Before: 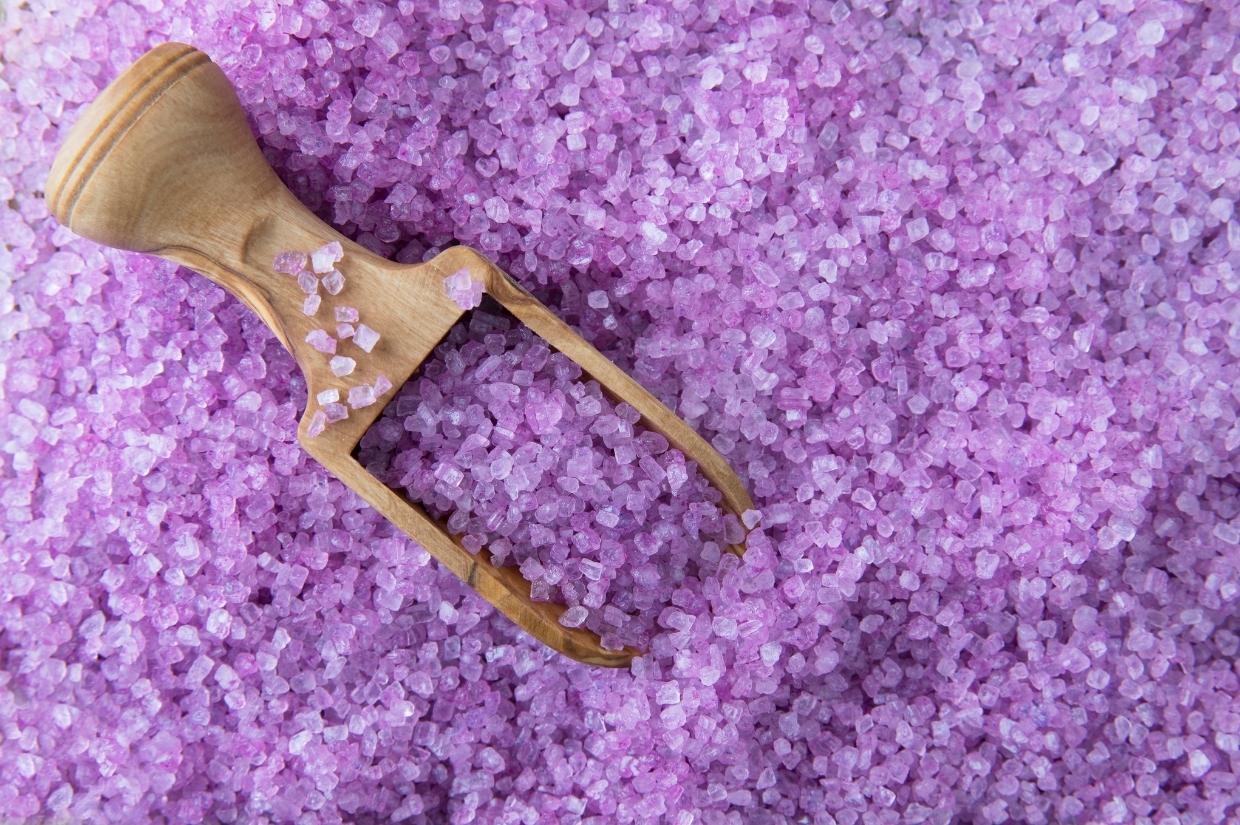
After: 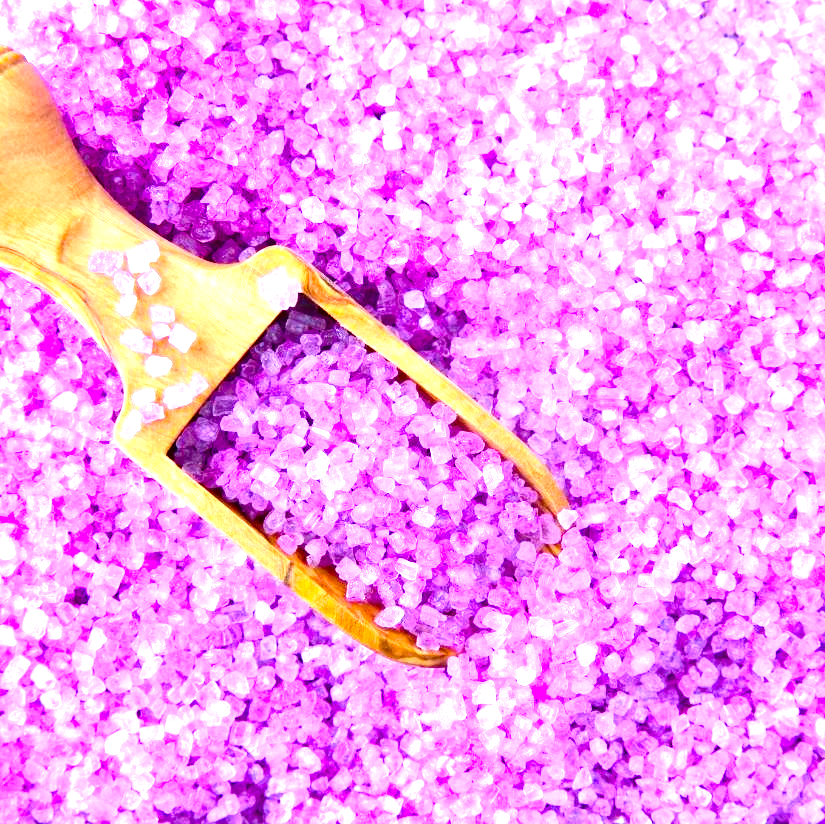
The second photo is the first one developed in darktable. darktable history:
color balance rgb: highlights gain › luminance 14.942%, perceptual saturation grading › global saturation 35.705%, perceptual saturation grading › shadows 35.138%
exposure: black level correction 0, exposure 1.664 EV, compensate highlight preservation false
contrast brightness saturation: contrast 0.184, saturation 0.296
crop and rotate: left 14.953%, right 18.452%
